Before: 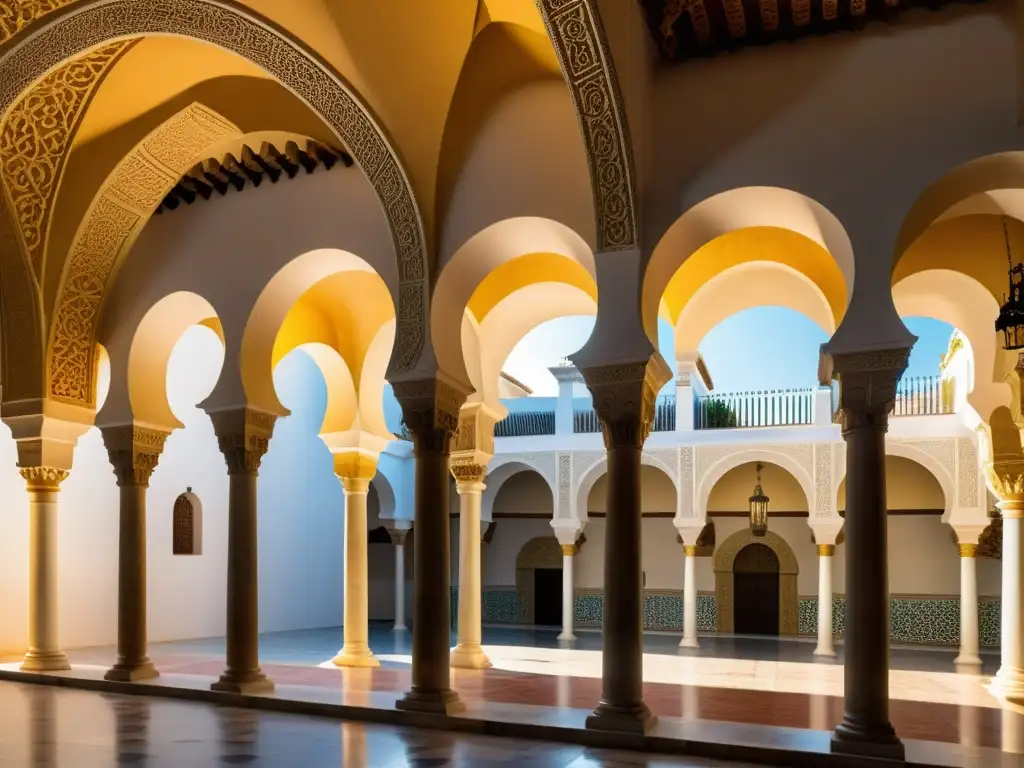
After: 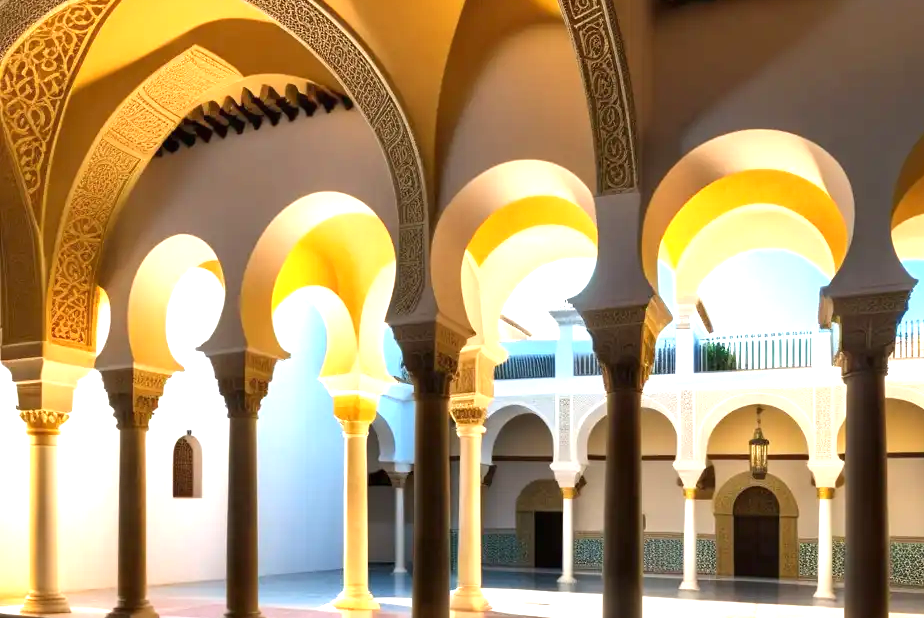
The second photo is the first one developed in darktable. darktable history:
exposure: black level correction 0, exposure 0.953 EV, compensate exposure bias true, compensate highlight preservation false
crop: top 7.49%, right 9.717%, bottom 11.943%
